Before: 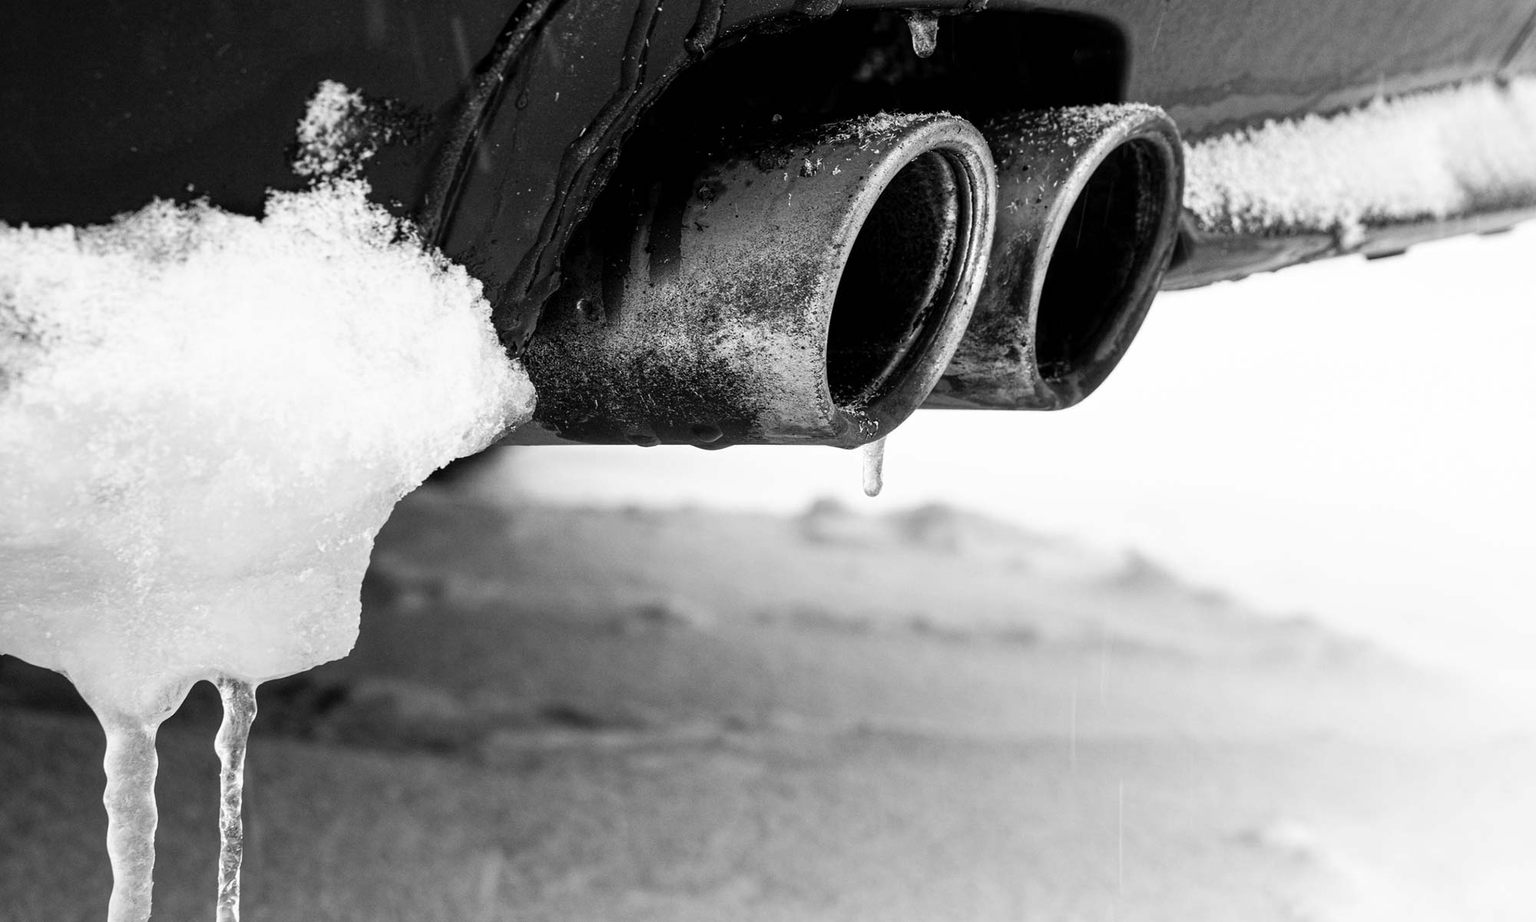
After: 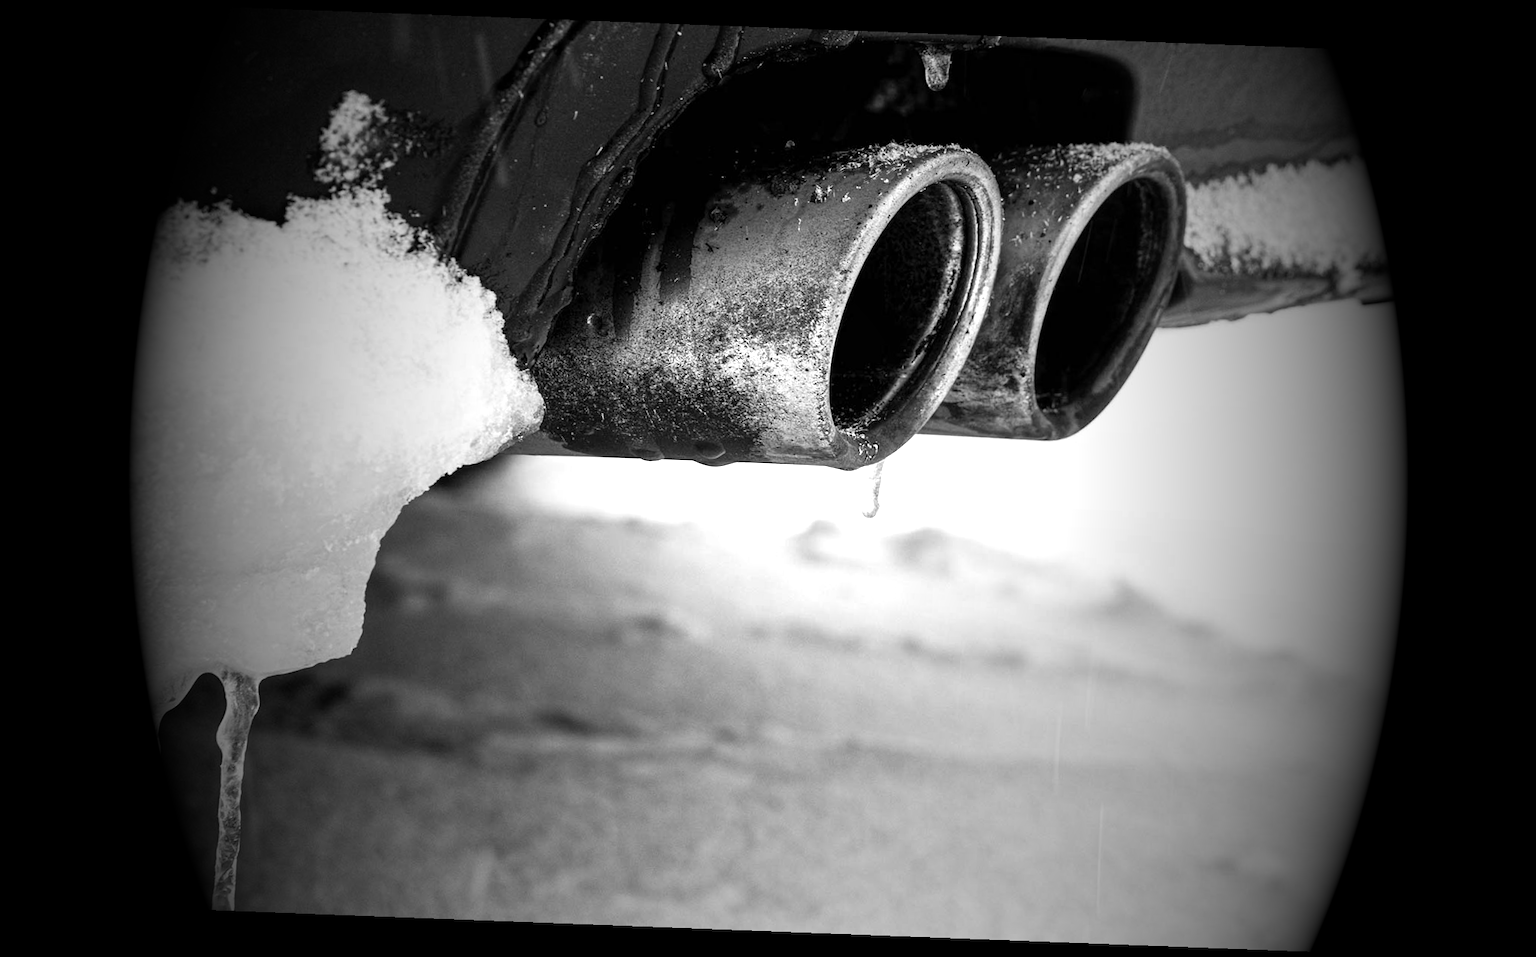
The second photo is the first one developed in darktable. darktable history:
rotate and perspective: rotation 2.17°, automatic cropping off
vignetting: fall-off start 15.9%, fall-off radius 100%, brightness -1, saturation 0.5, width/height ratio 0.719
exposure: exposure 0.766 EV, compensate highlight preservation false
